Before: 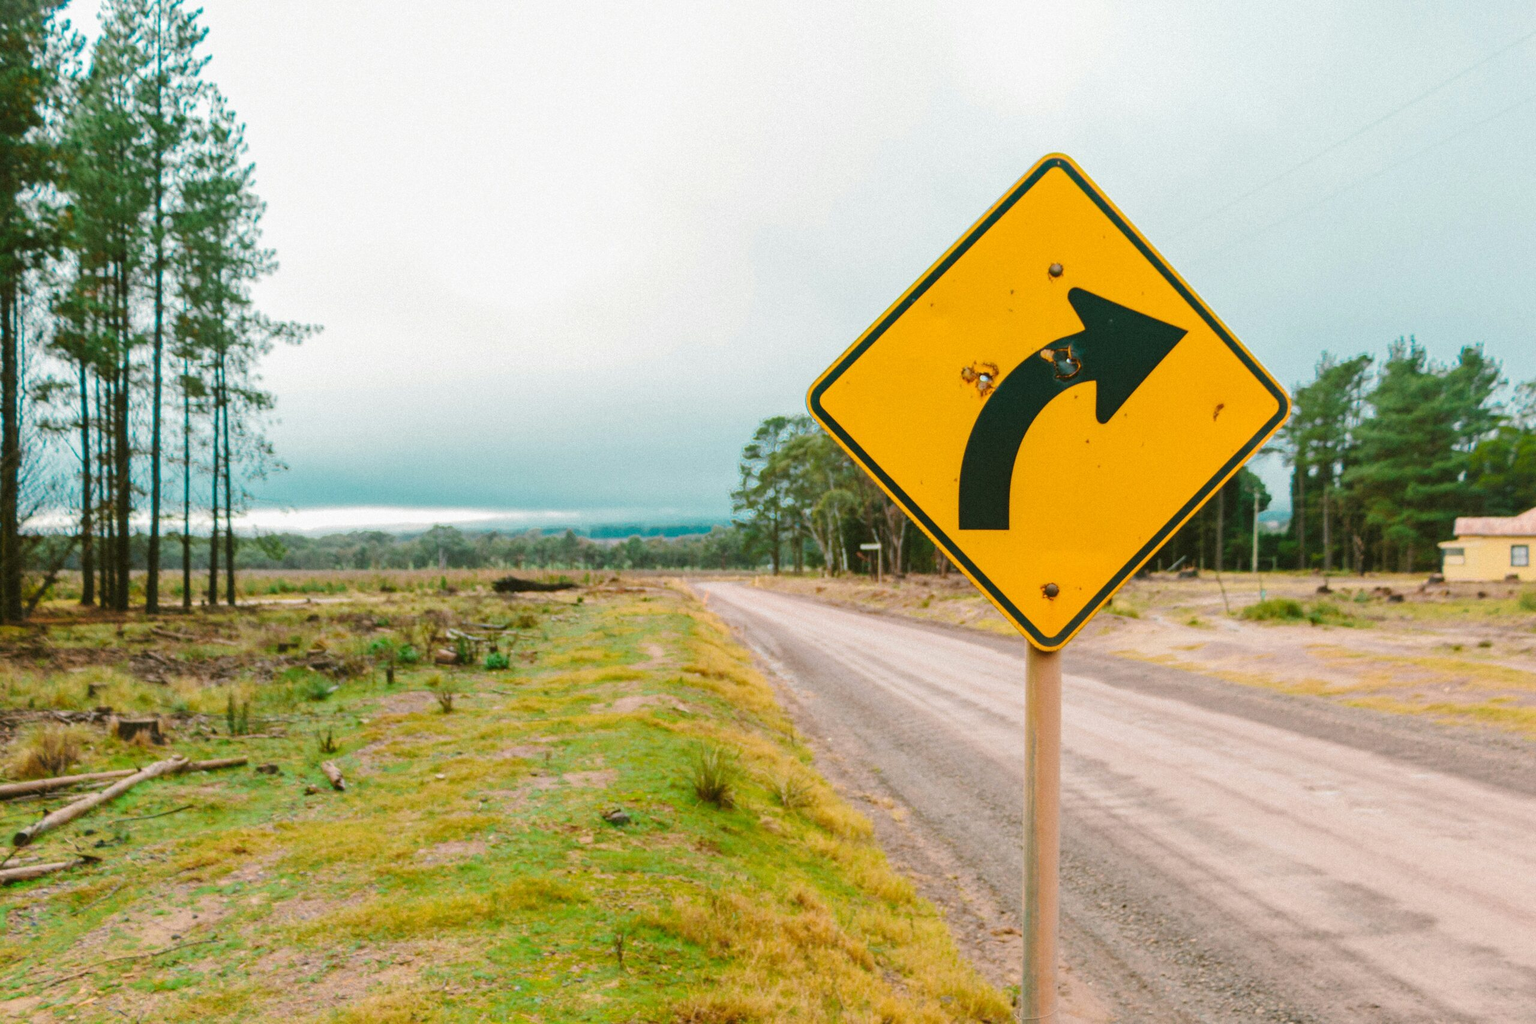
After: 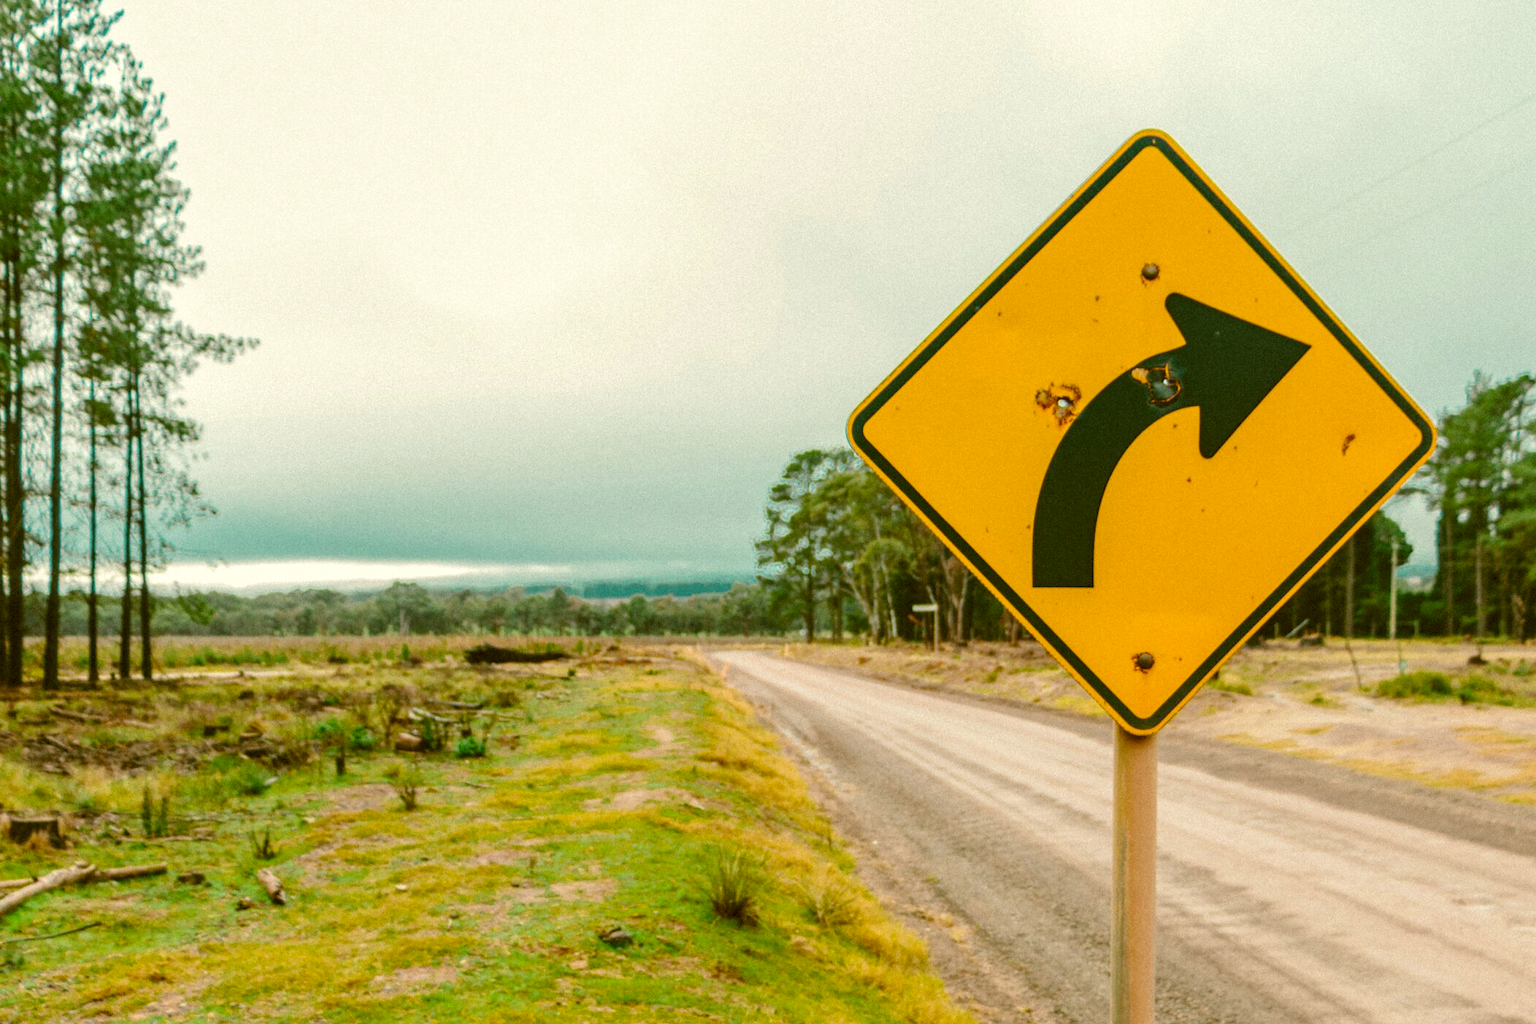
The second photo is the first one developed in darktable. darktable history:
local contrast: on, module defaults
crop and rotate: left 7.196%, top 4.574%, right 10.605%, bottom 13.178%
color correction: highlights a* -1.43, highlights b* 10.12, shadows a* 0.395, shadows b* 19.35
